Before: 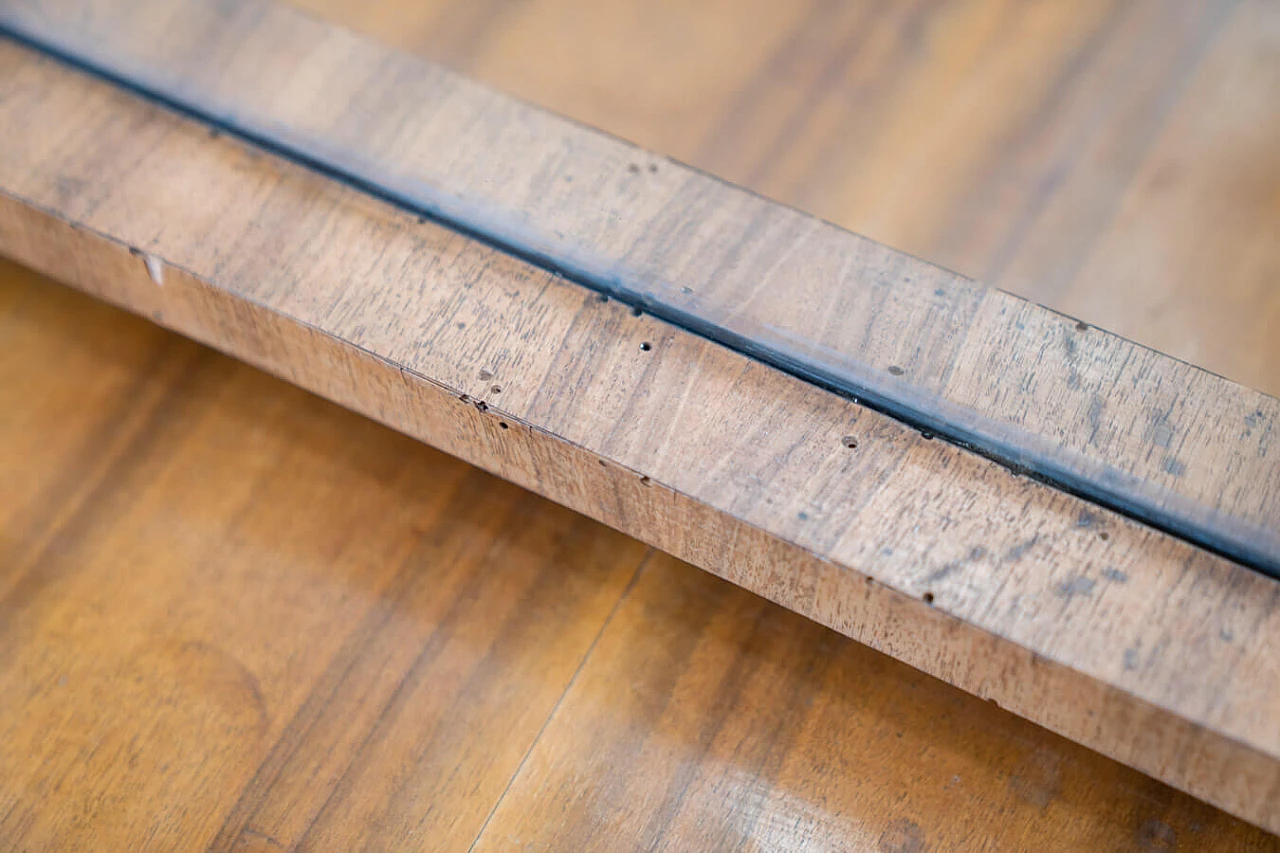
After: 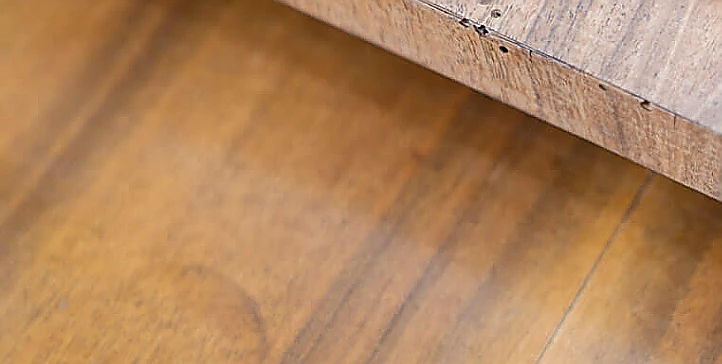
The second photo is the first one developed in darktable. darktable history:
crop: top 44.173%, right 43.517%, bottom 13.124%
sharpen: radius 1.353, amount 1.261, threshold 0.74
